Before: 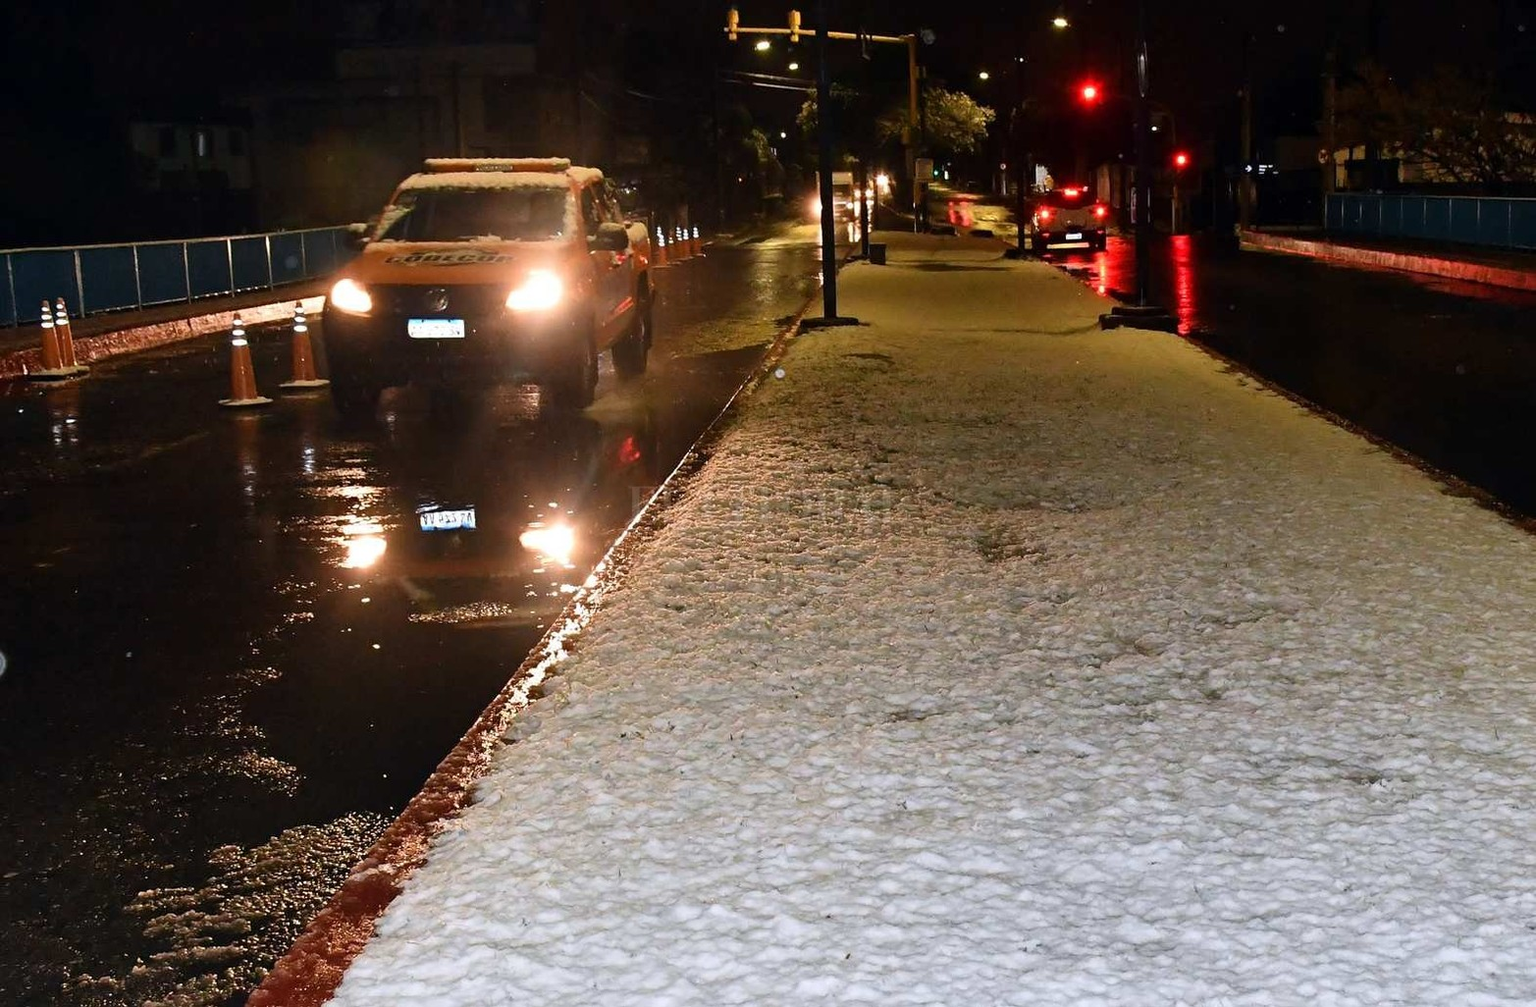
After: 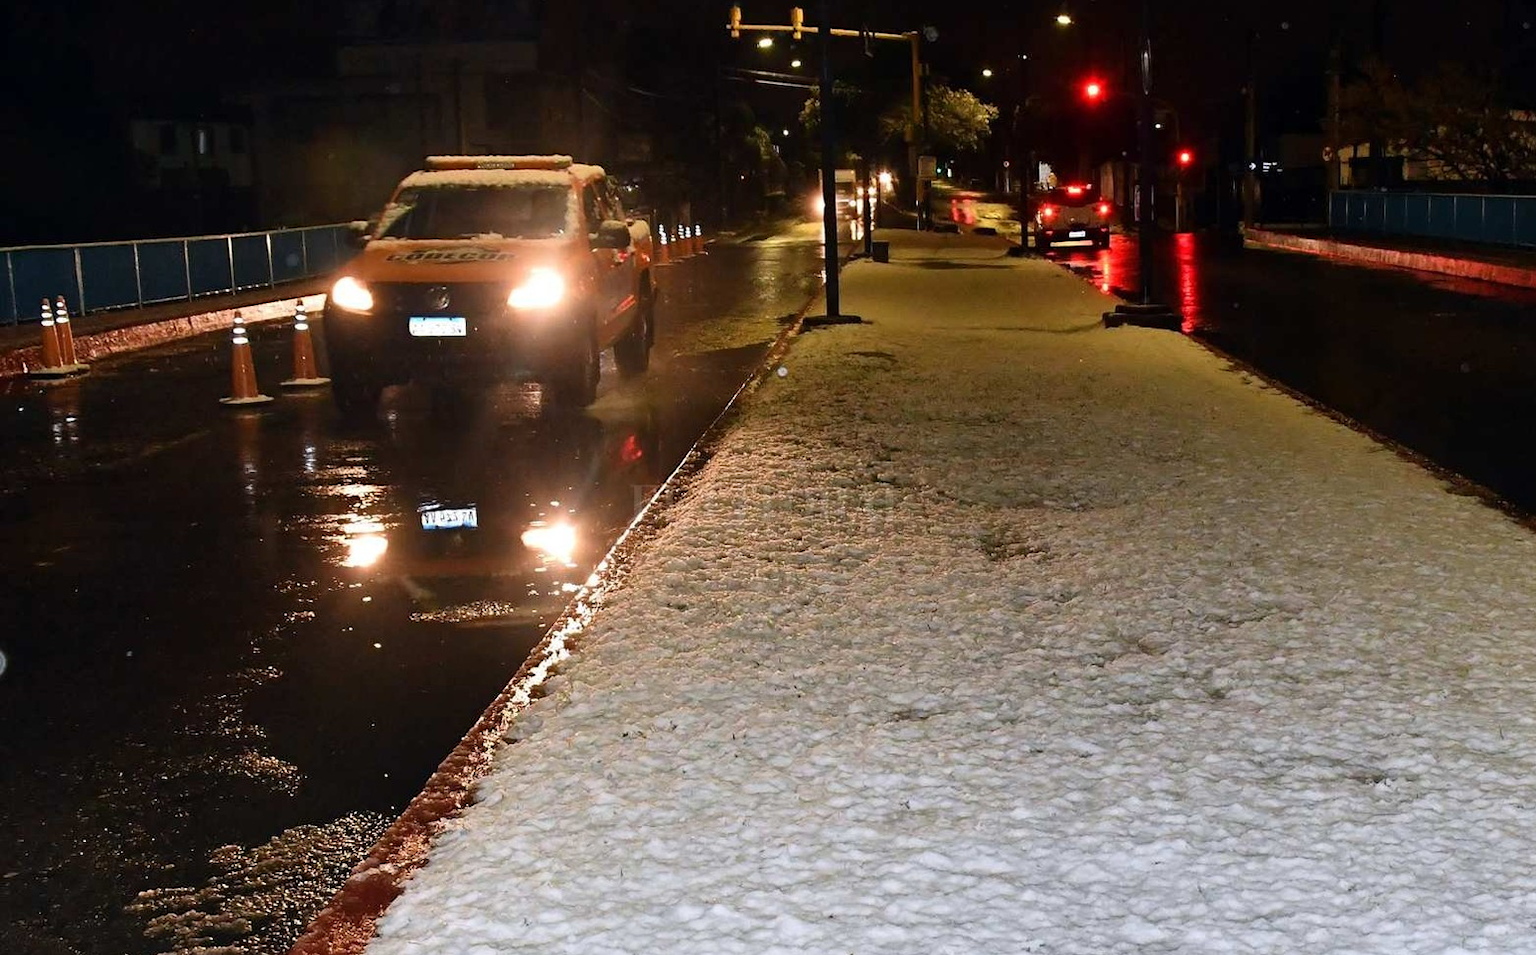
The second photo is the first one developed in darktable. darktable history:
crop: top 0.331%, right 0.263%, bottom 5.091%
base curve: preserve colors none
